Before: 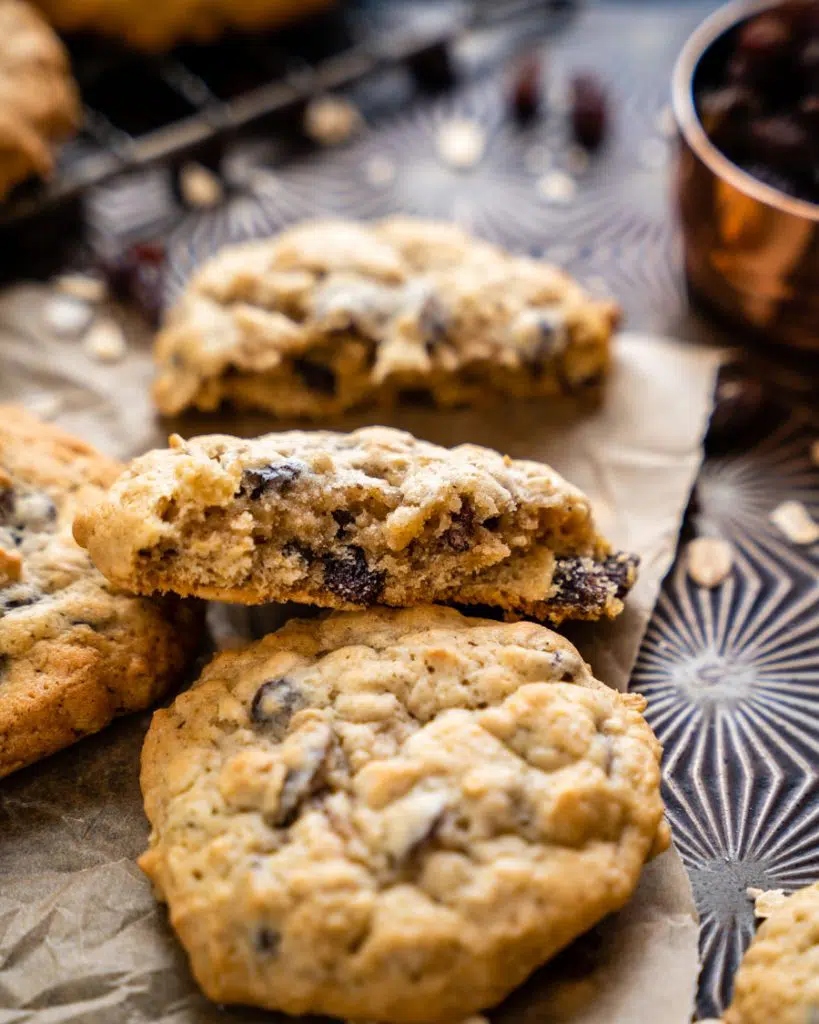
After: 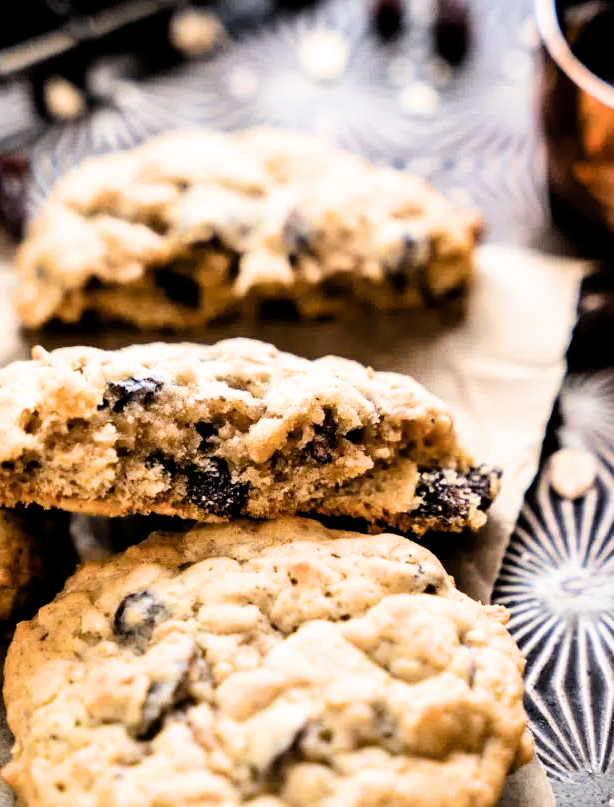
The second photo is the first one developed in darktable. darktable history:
filmic rgb: black relative exposure -5.44 EV, white relative exposure 2.85 EV, dynamic range scaling -37.83%, hardness 4, contrast 1.598, highlights saturation mix -1.16%
crop: left 16.793%, top 8.665%, right 8.127%, bottom 12.502%
exposure: black level correction 0, exposure 0.5 EV, compensate highlight preservation false
